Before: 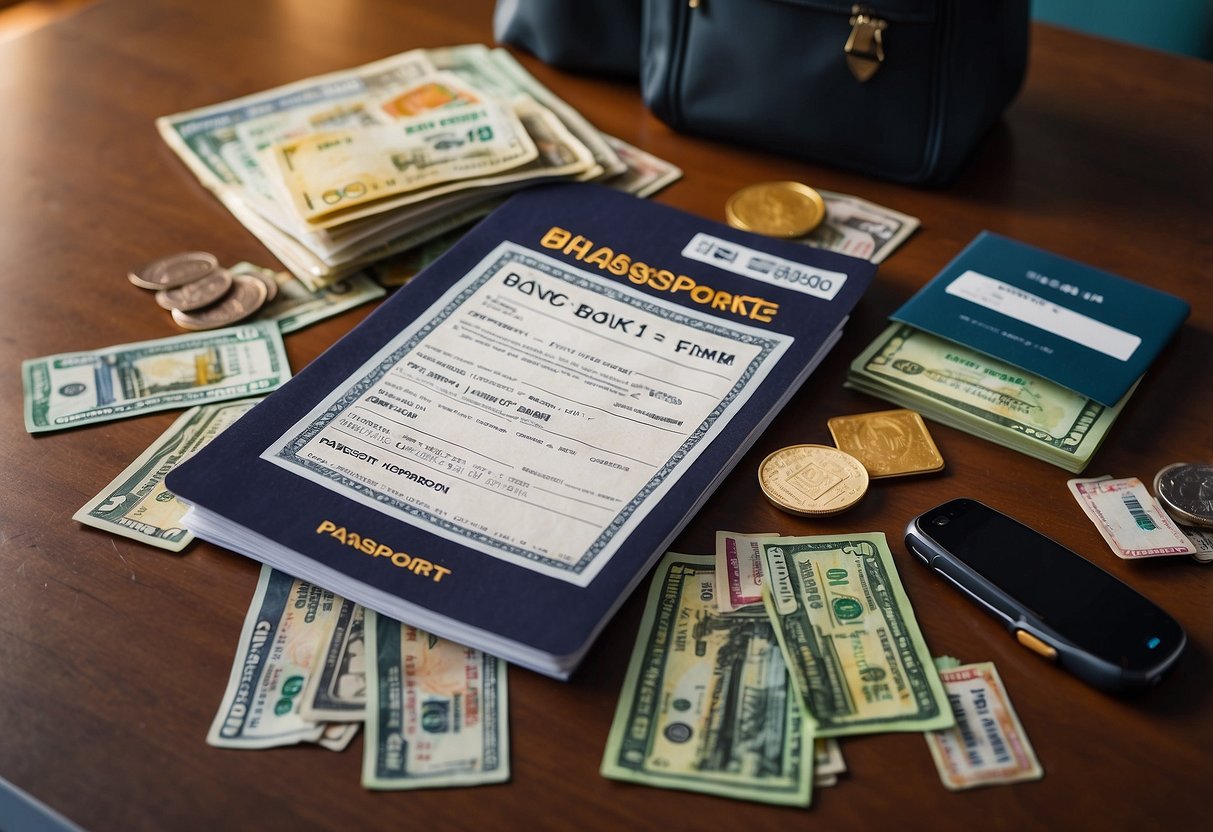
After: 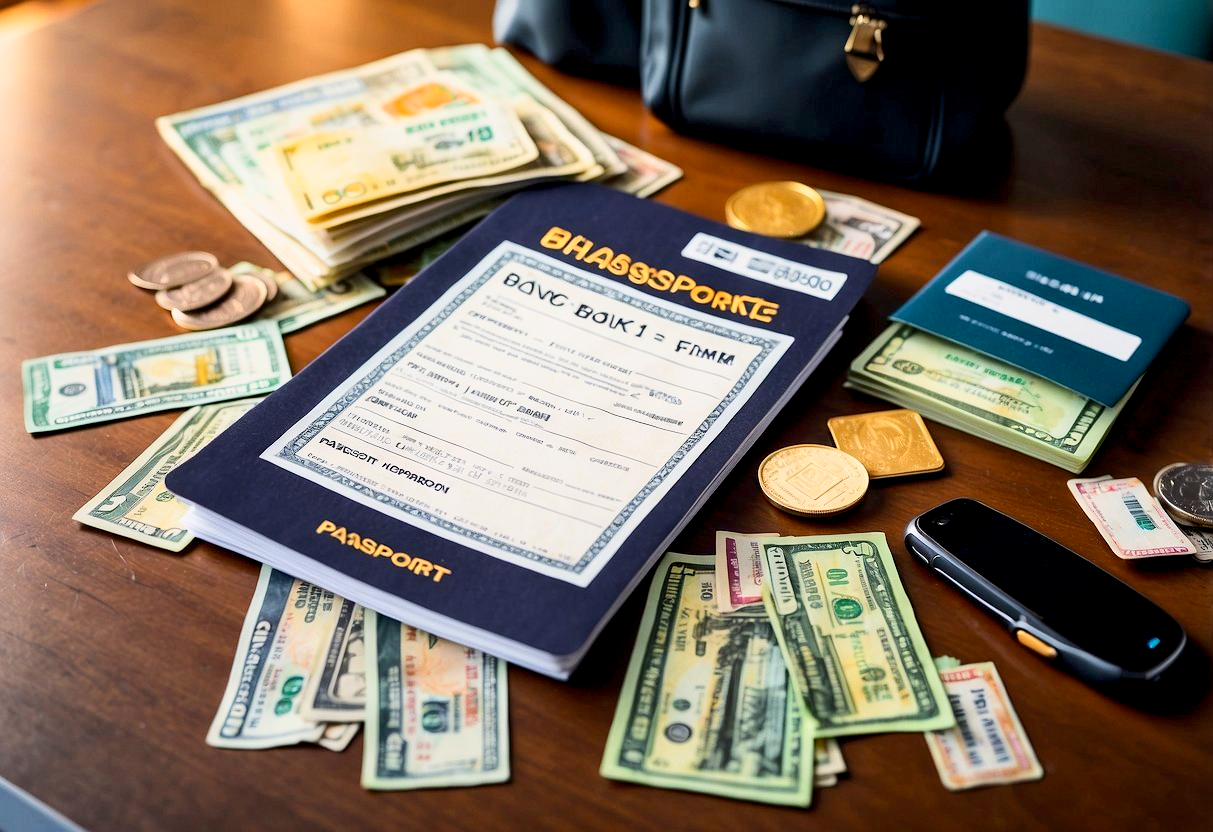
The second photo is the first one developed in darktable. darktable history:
exposure: black level correction 0.005, exposure 0.014 EV, compensate highlight preservation false
base curve: curves: ch0 [(0, 0) (0.025, 0.046) (0.112, 0.277) (0.467, 0.74) (0.814, 0.929) (1, 0.942)]
